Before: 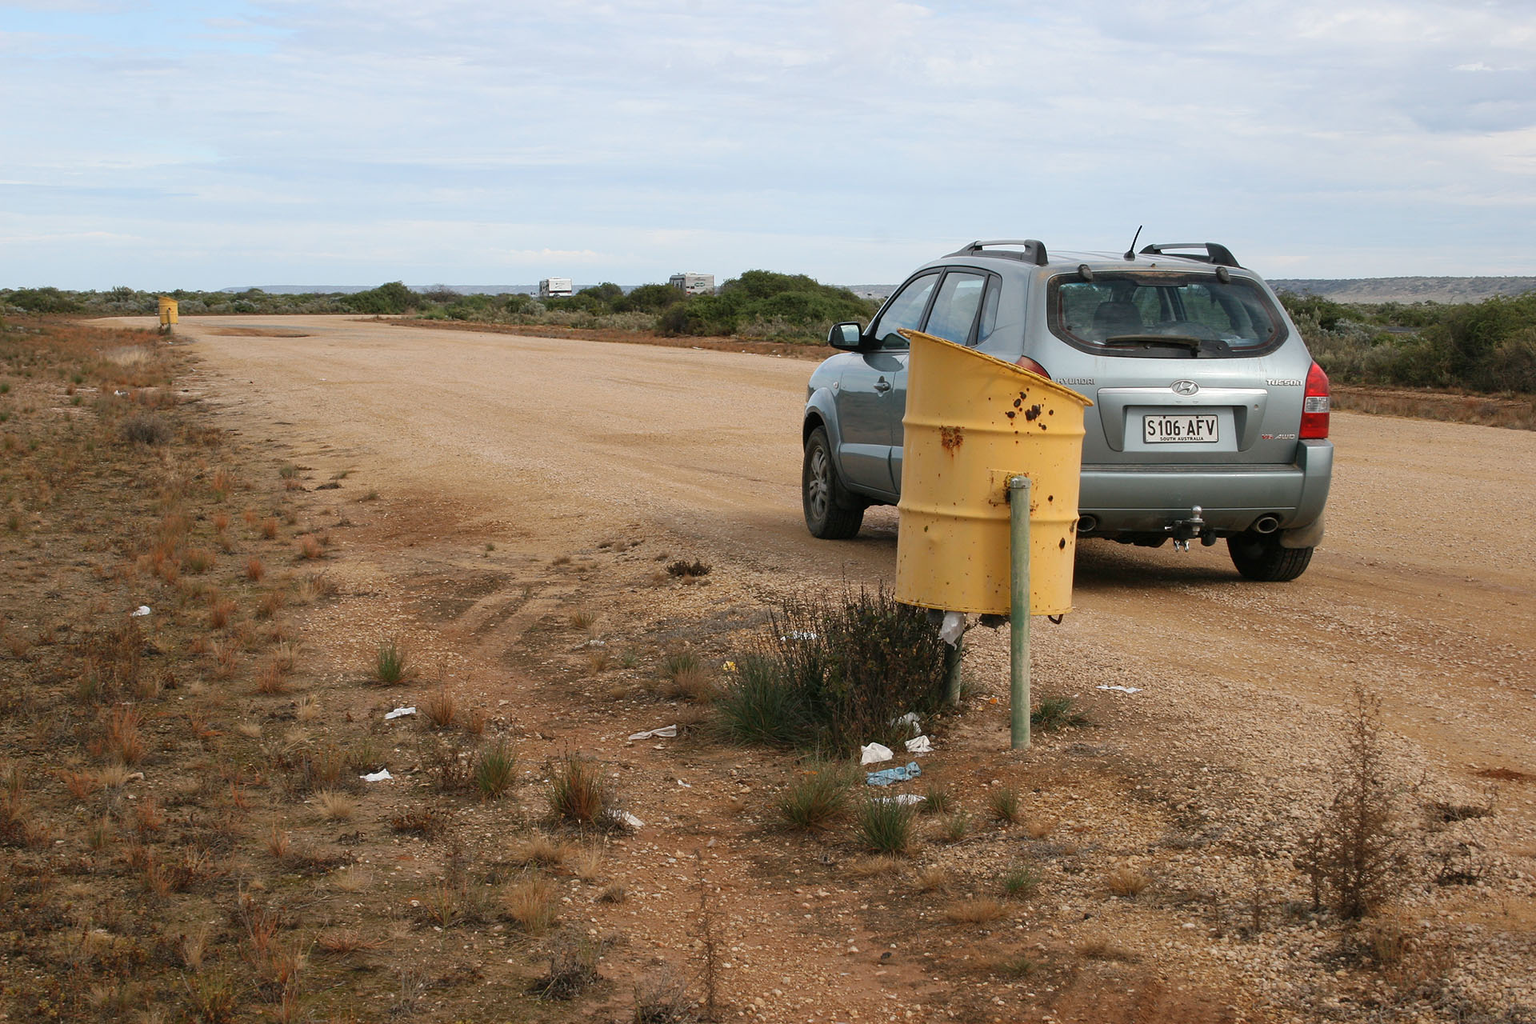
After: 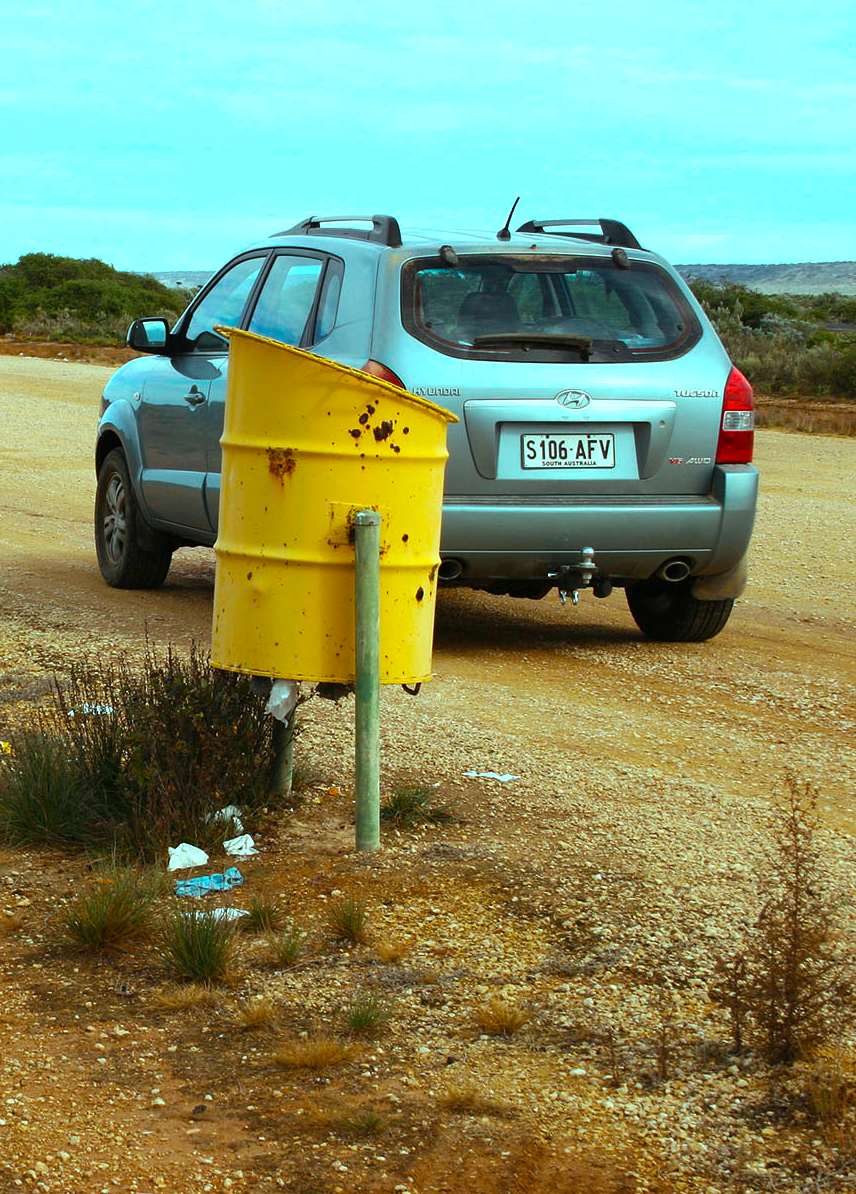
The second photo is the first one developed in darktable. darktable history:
crop: left 47.342%, top 6.679%, right 8.032%
color balance rgb: highlights gain › chroma 5.428%, highlights gain › hue 198.01°, perceptual saturation grading › global saturation 35.609%, perceptual brilliance grading › global brilliance -5.239%, perceptual brilliance grading › highlights 24.313%, perceptual brilliance grading › mid-tones 6.982%, perceptual brilliance grading › shadows -4.815%, global vibrance 27.824%
